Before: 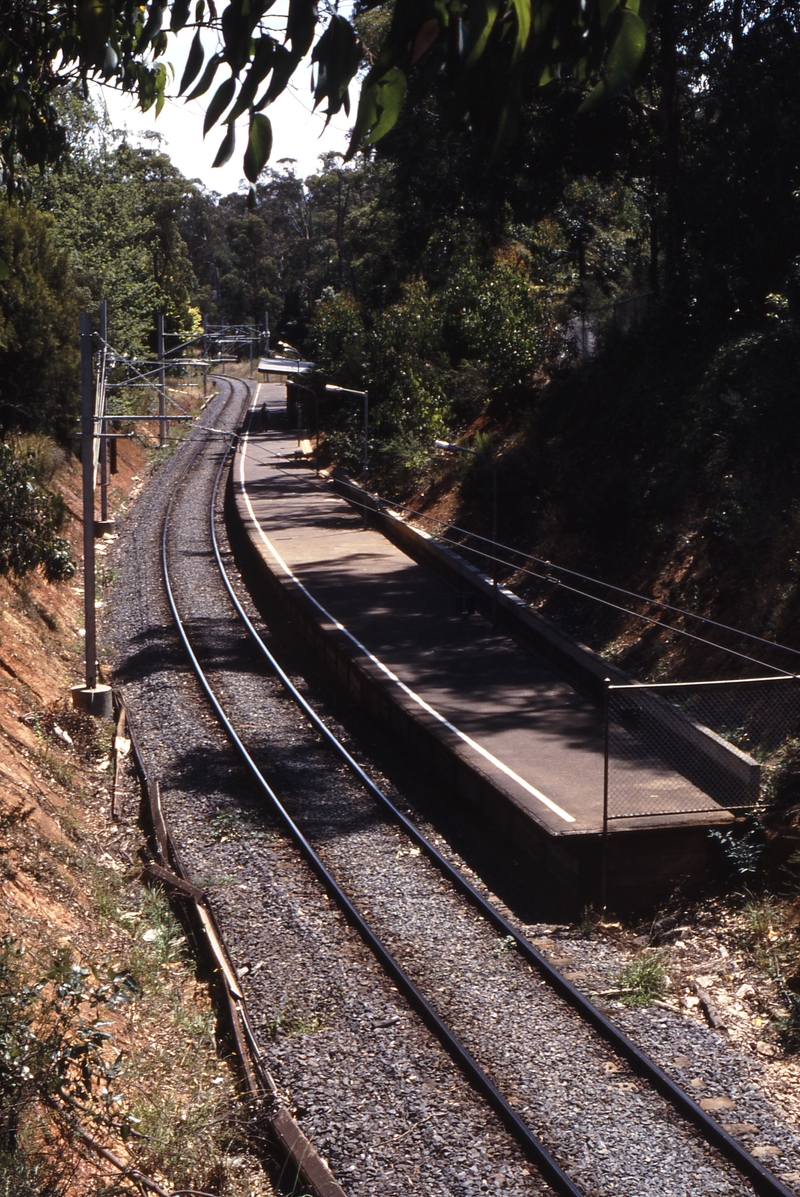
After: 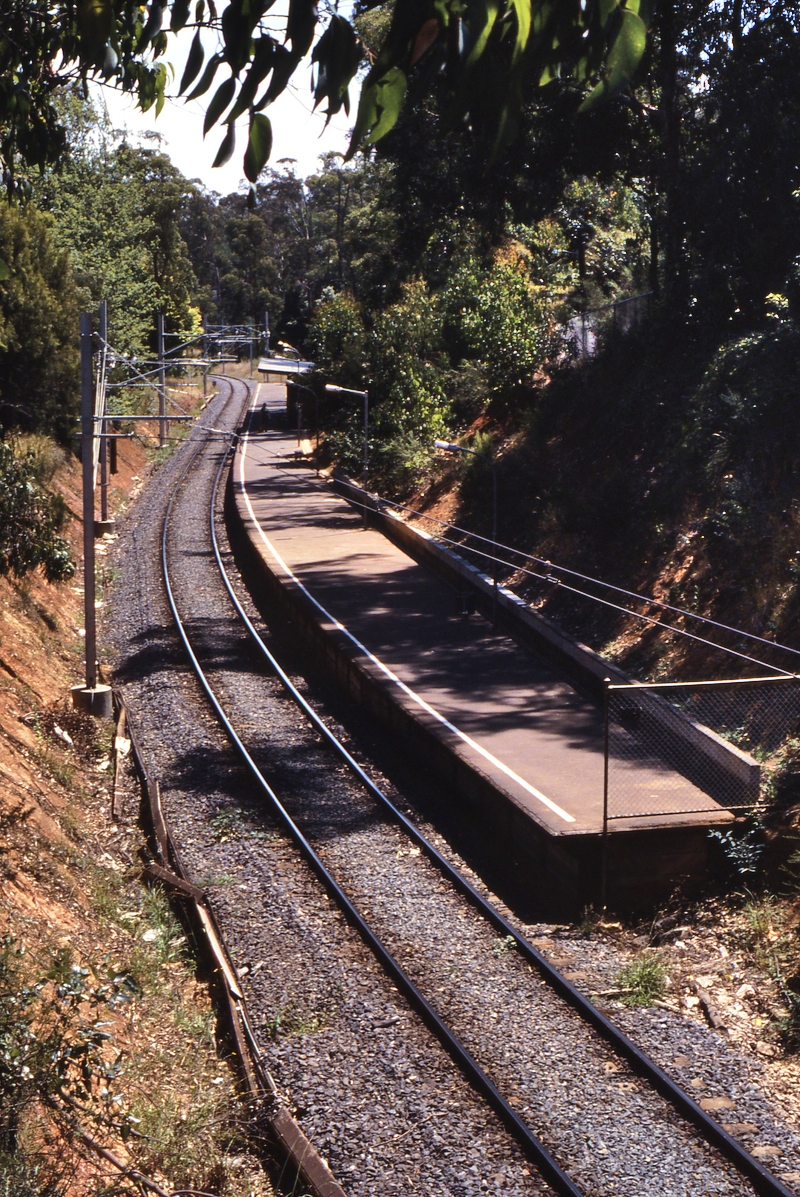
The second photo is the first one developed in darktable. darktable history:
white balance: red 1, blue 1
velvia: on, module defaults
shadows and highlights: shadows 60, soften with gaussian
